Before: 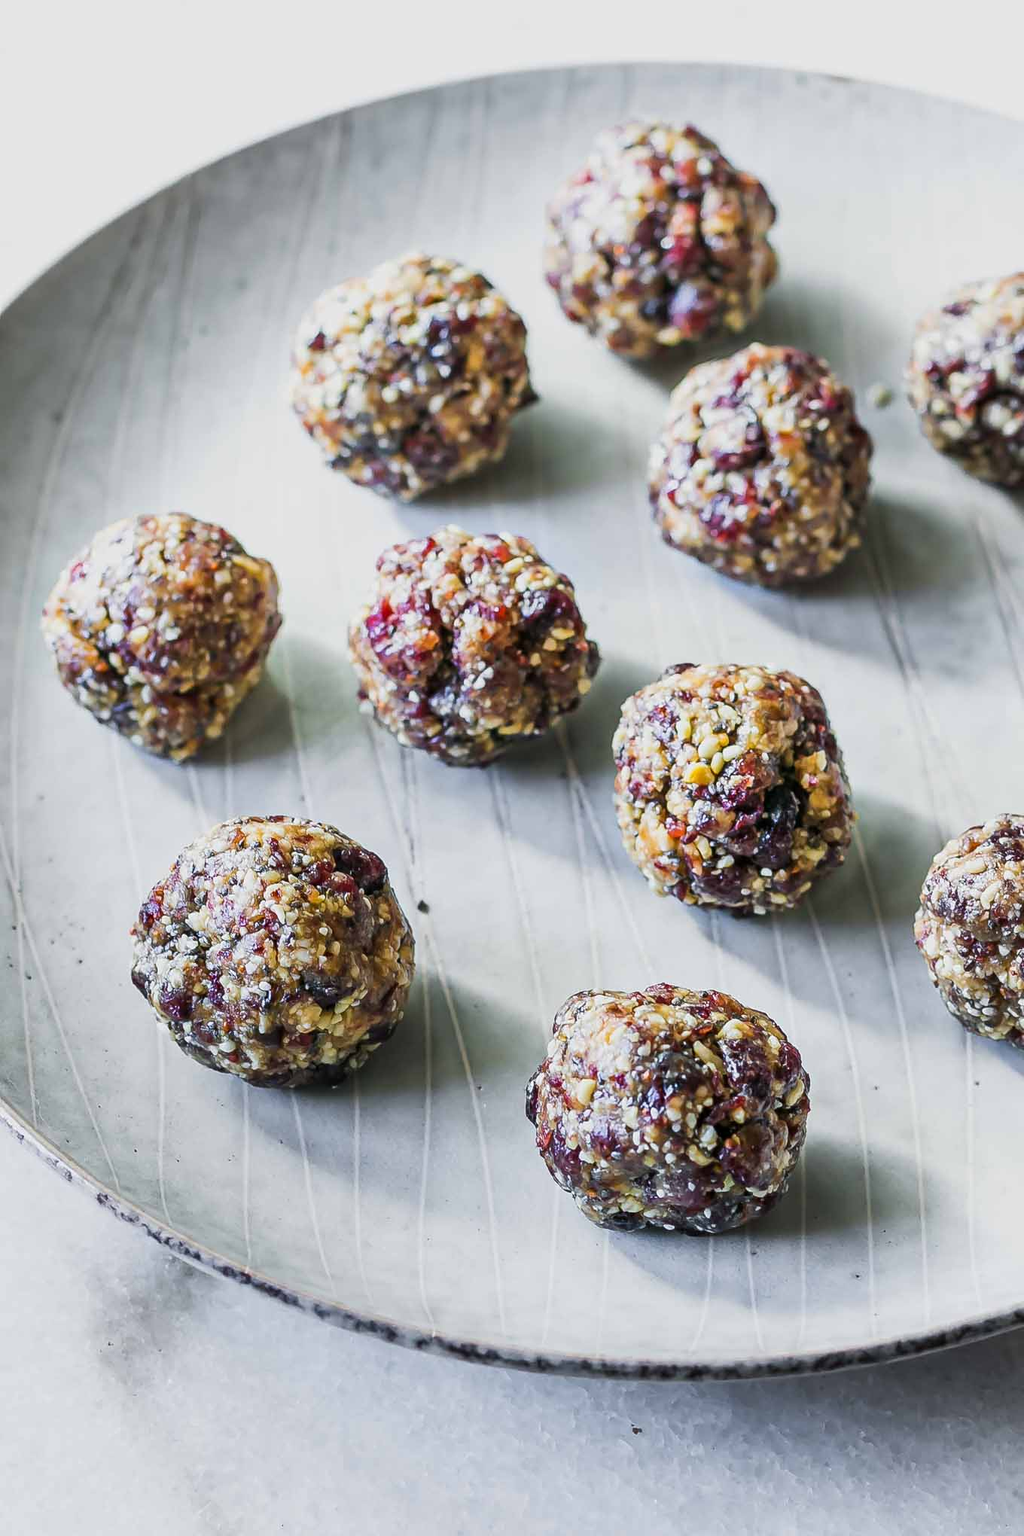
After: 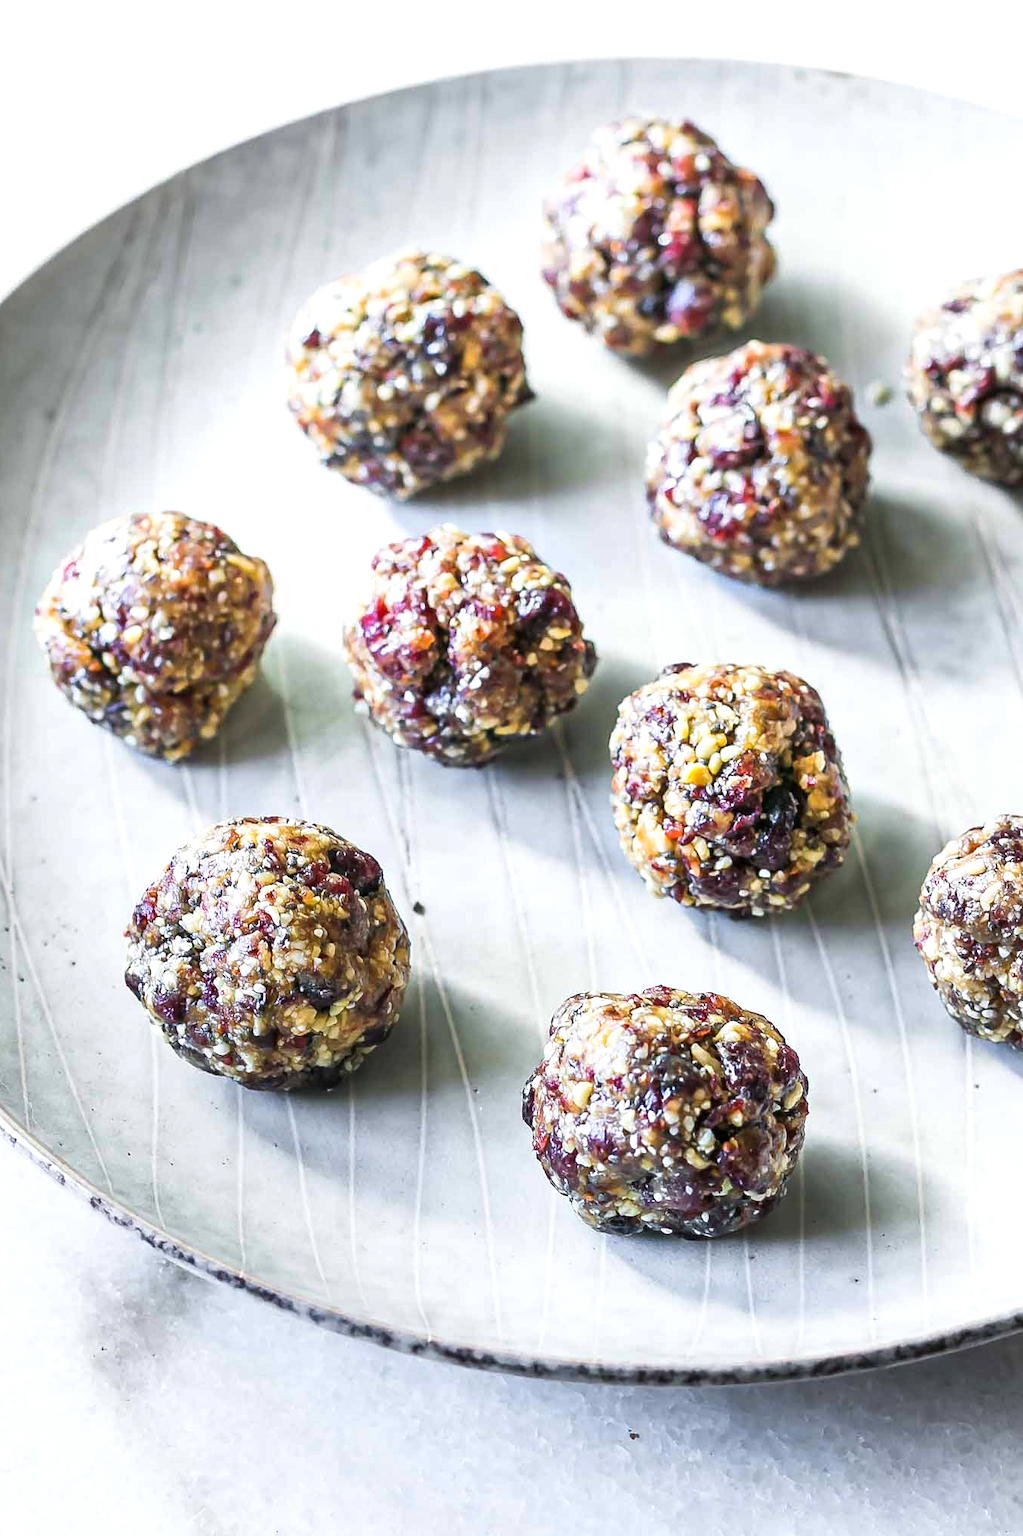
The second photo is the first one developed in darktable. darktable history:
exposure: black level correction 0, exposure 0.498 EV, compensate exposure bias true, compensate highlight preservation false
crop and rotate: left 0.801%, top 0.385%, bottom 0.304%
